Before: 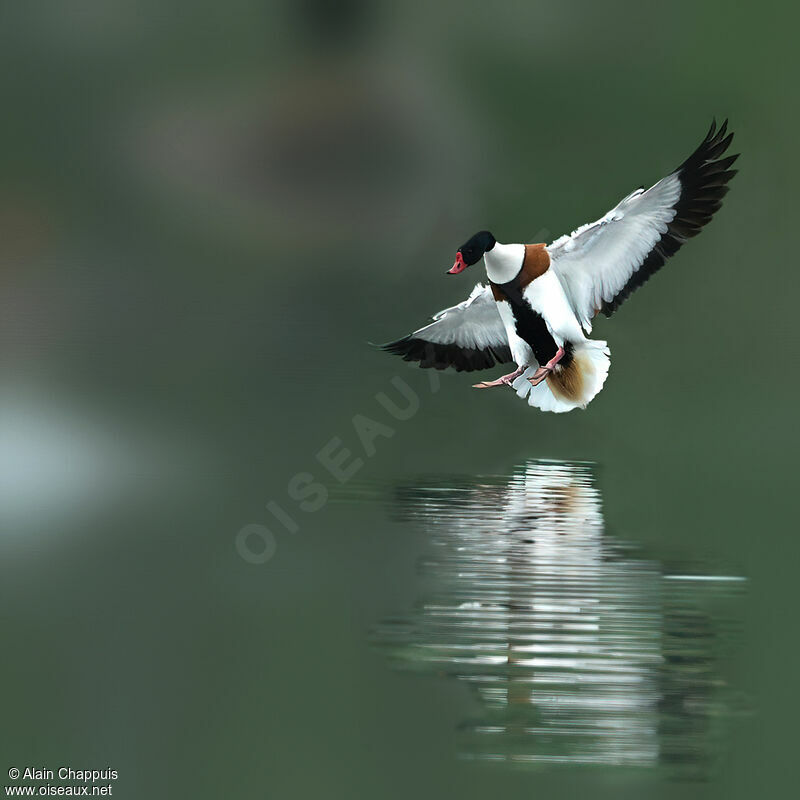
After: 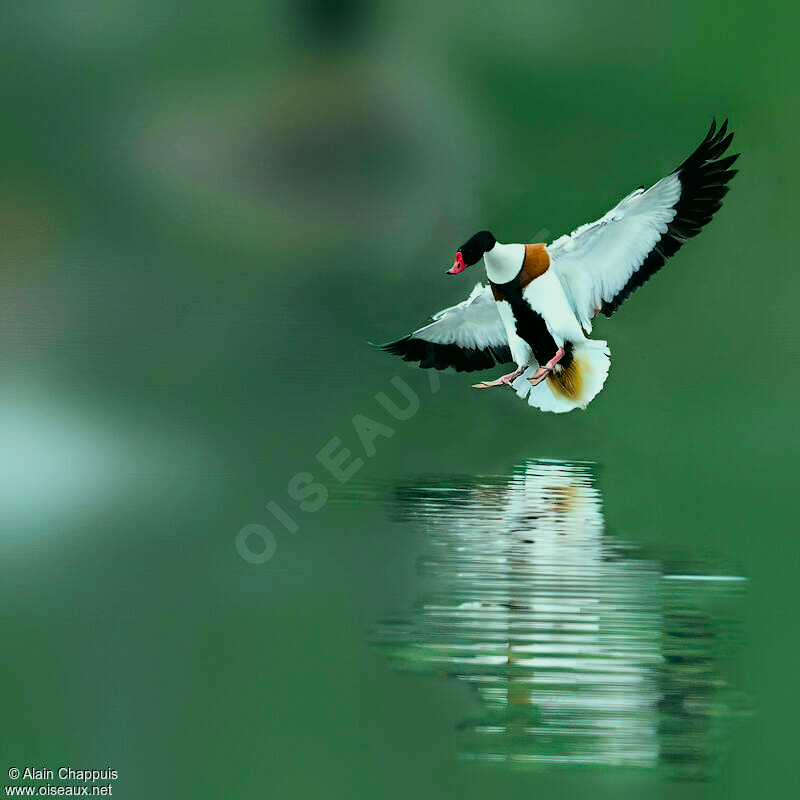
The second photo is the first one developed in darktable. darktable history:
color correction: highlights a* -7.38, highlights b* 1.39, shadows a* -3.66, saturation 1.38
filmic rgb: black relative exposure -7.65 EV, white relative exposure 4.56 EV, hardness 3.61, contrast 1.059
exposure: exposure 0.569 EV, compensate highlight preservation false
